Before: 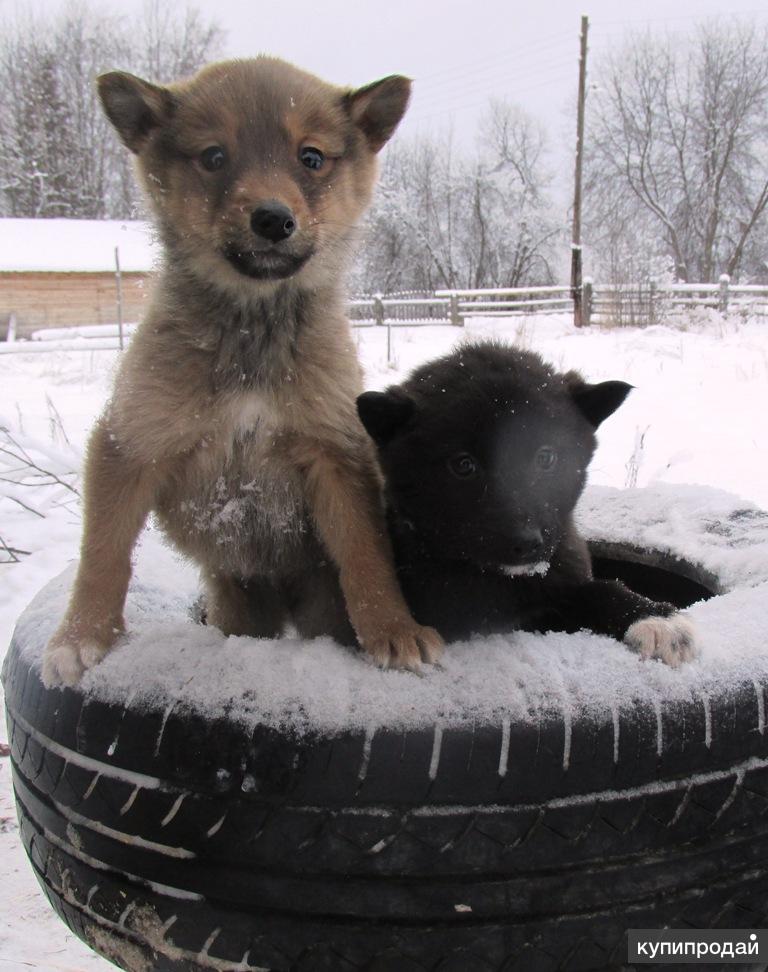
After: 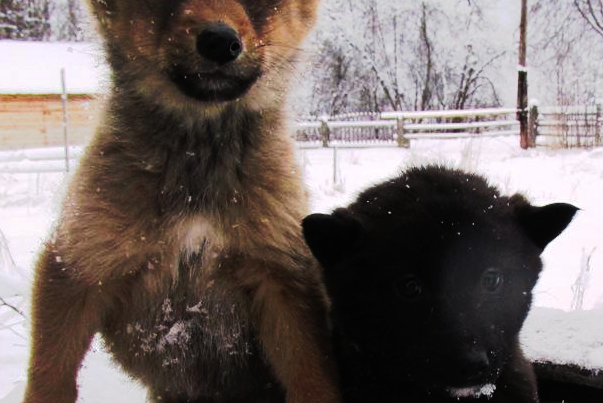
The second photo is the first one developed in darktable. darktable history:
velvia: strength 10%
tone curve: curves: ch0 [(0, 0) (0.003, 0.006) (0.011, 0.006) (0.025, 0.008) (0.044, 0.014) (0.069, 0.02) (0.1, 0.025) (0.136, 0.037) (0.177, 0.053) (0.224, 0.086) (0.277, 0.13) (0.335, 0.189) (0.399, 0.253) (0.468, 0.375) (0.543, 0.521) (0.623, 0.671) (0.709, 0.789) (0.801, 0.841) (0.898, 0.889) (1, 1)], preserve colors none
crop: left 7.036%, top 18.398%, right 14.379%, bottom 40.043%
